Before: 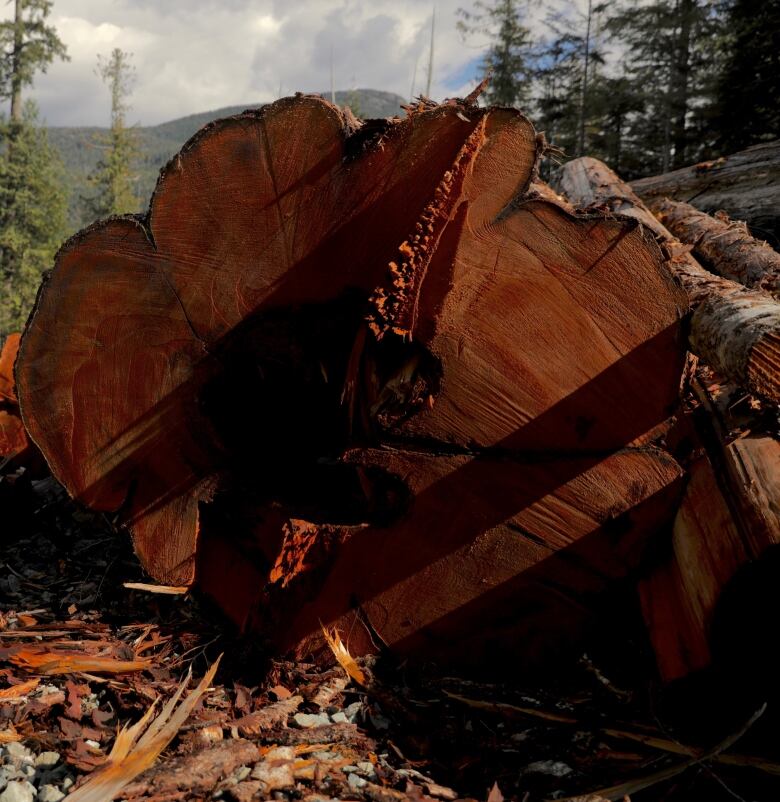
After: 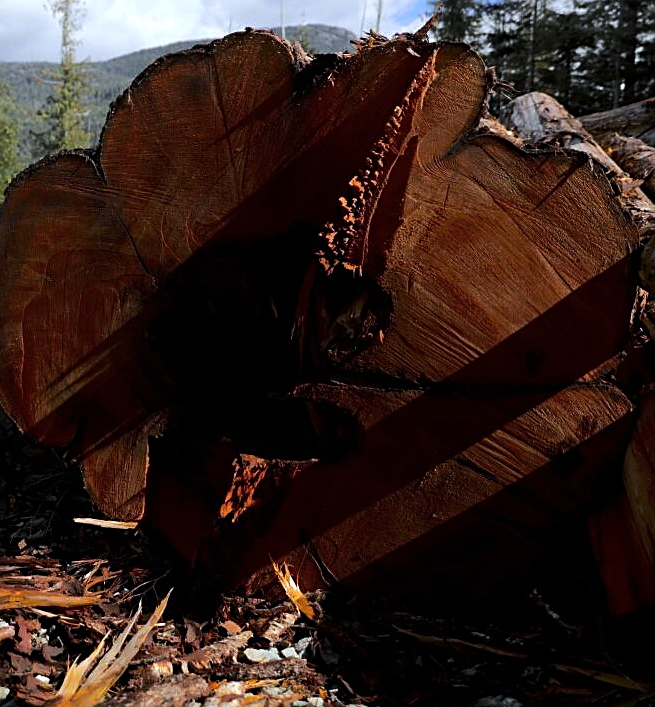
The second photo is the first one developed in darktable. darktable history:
crop: left 6.446%, top 8.188%, right 9.538%, bottom 3.548%
sharpen: on, module defaults
tone equalizer: -8 EV -0.75 EV, -7 EV -0.7 EV, -6 EV -0.6 EV, -5 EV -0.4 EV, -3 EV 0.4 EV, -2 EV 0.6 EV, -1 EV 0.7 EV, +0 EV 0.75 EV, edges refinement/feathering 500, mask exposure compensation -1.57 EV, preserve details no
white balance: red 0.926, green 1.003, blue 1.133
